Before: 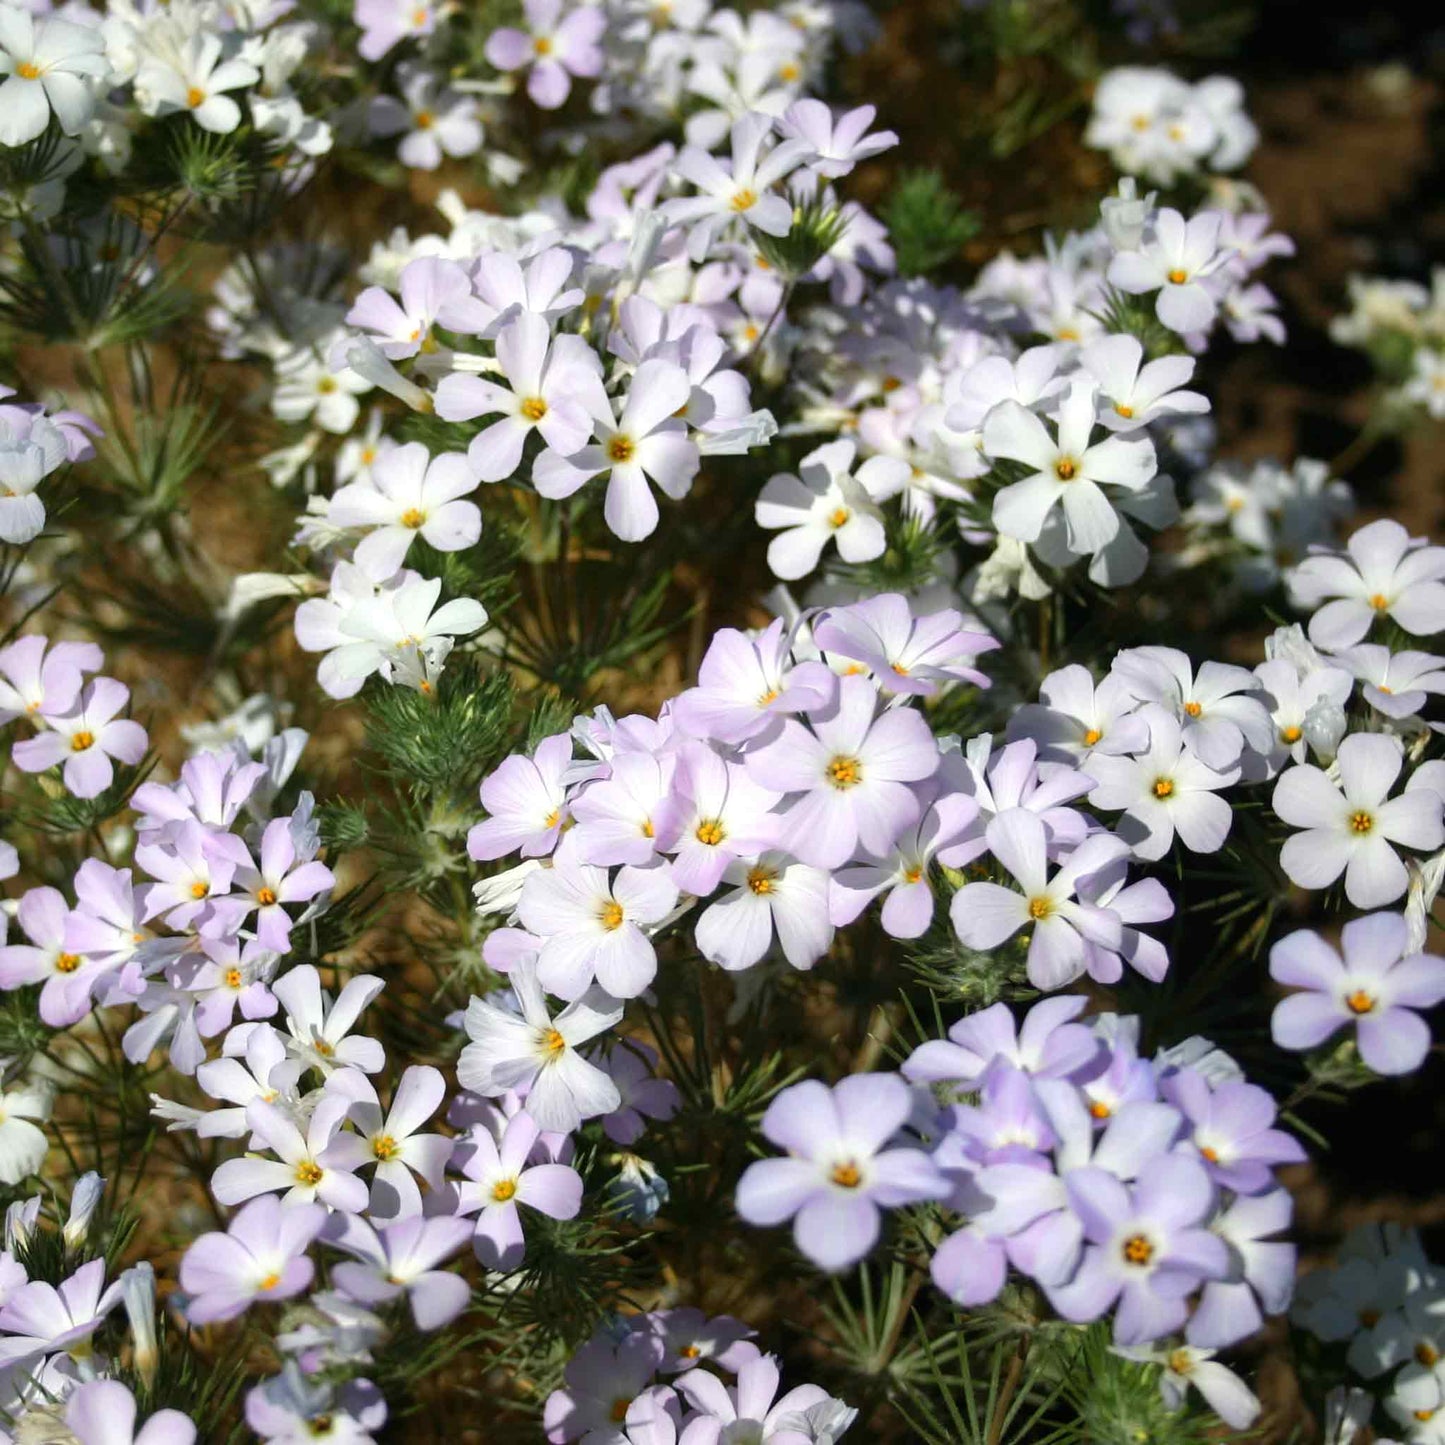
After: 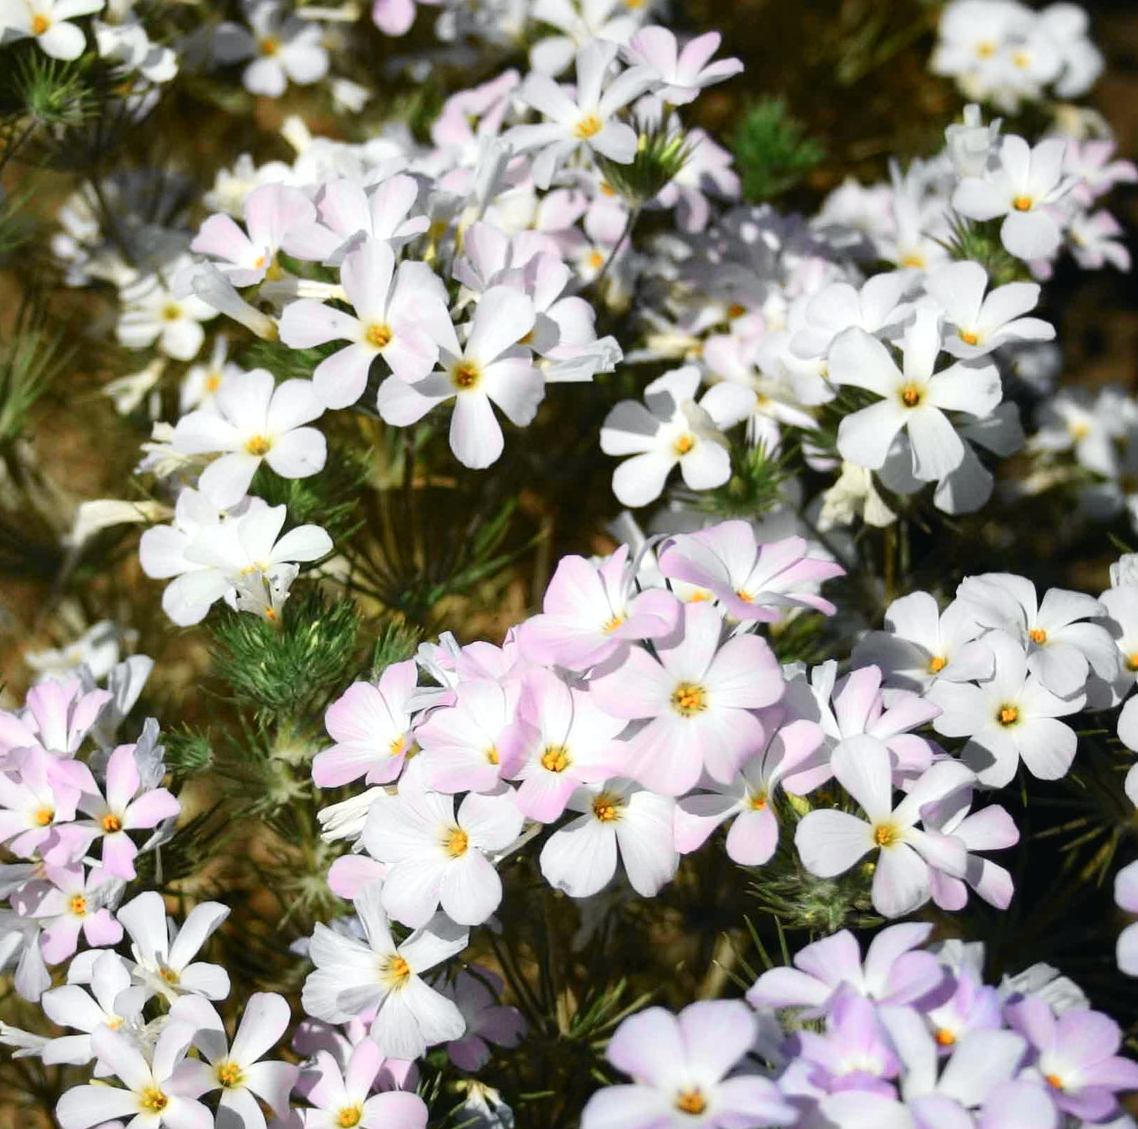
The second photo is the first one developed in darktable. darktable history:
crop and rotate: left 10.77%, top 5.1%, right 10.41%, bottom 16.76%
tone curve: curves: ch0 [(0, 0.009) (0.037, 0.035) (0.131, 0.126) (0.275, 0.28) (0.476, 0.514) (0.617, 0.667) (0.704, 0.759) (0.813, 0.863) (0.911, 0.931) (0.997, 1)]; ch1 [(0, 0) (0.318, 0.271) (0.444, 0.438) (0.493, 0.496) (0.508, 0.5) (0.534, 0.535) (0.57, 0.582) (0.65, 0.664) (0.746, 0.764) (1, 1)]; ch2 [(0, 0) (0.246, 0.24) (0.36, 0.381) (0.415, 0.434) (0.476, 0.492) (0.502, 0.499) (0.522, 0.518) (0.533, 0.534) (0.586, 0.598) (0.634, 0.643) (0.706, 0.717) (0.853, 0.83) (1, 0.951)], color space Lab, independent channels, preserve colors none
